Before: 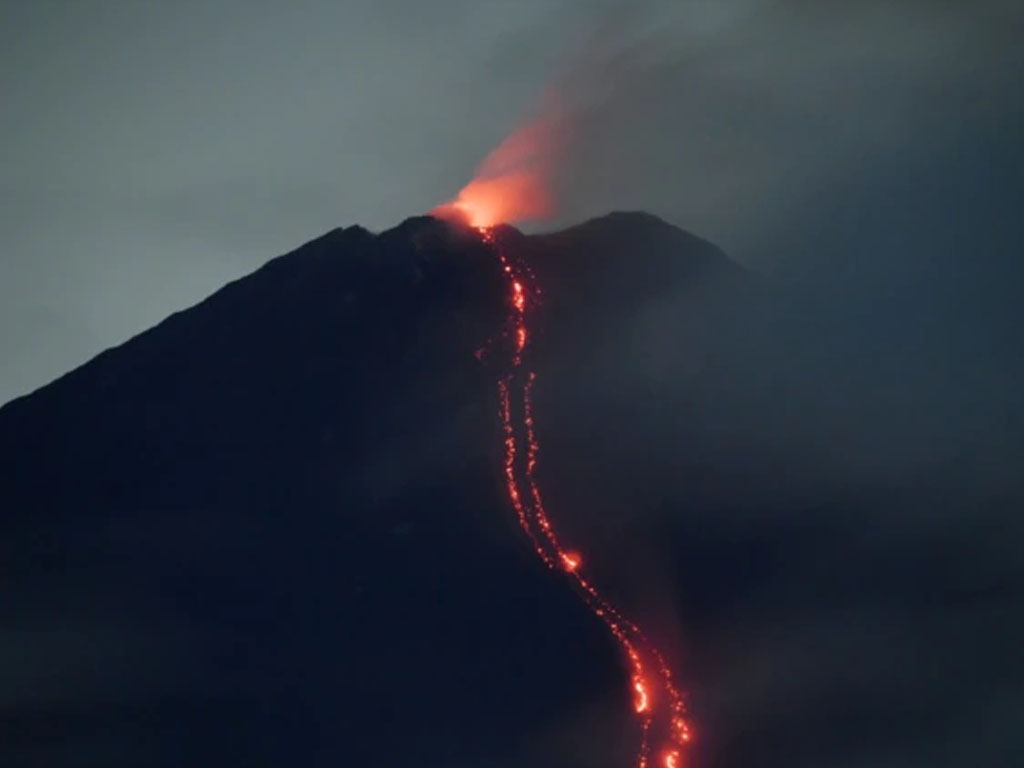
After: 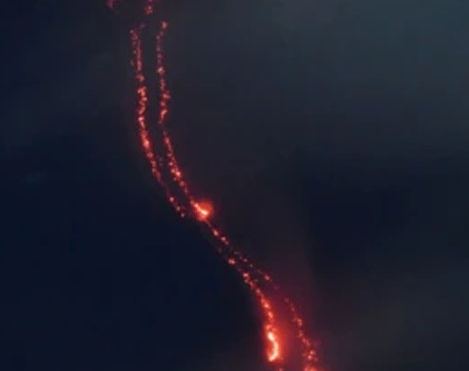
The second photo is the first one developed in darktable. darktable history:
crop: left 35.976%, top 45.819%, right 18.162%, bottom 5.807%
white balance: emerald 1
